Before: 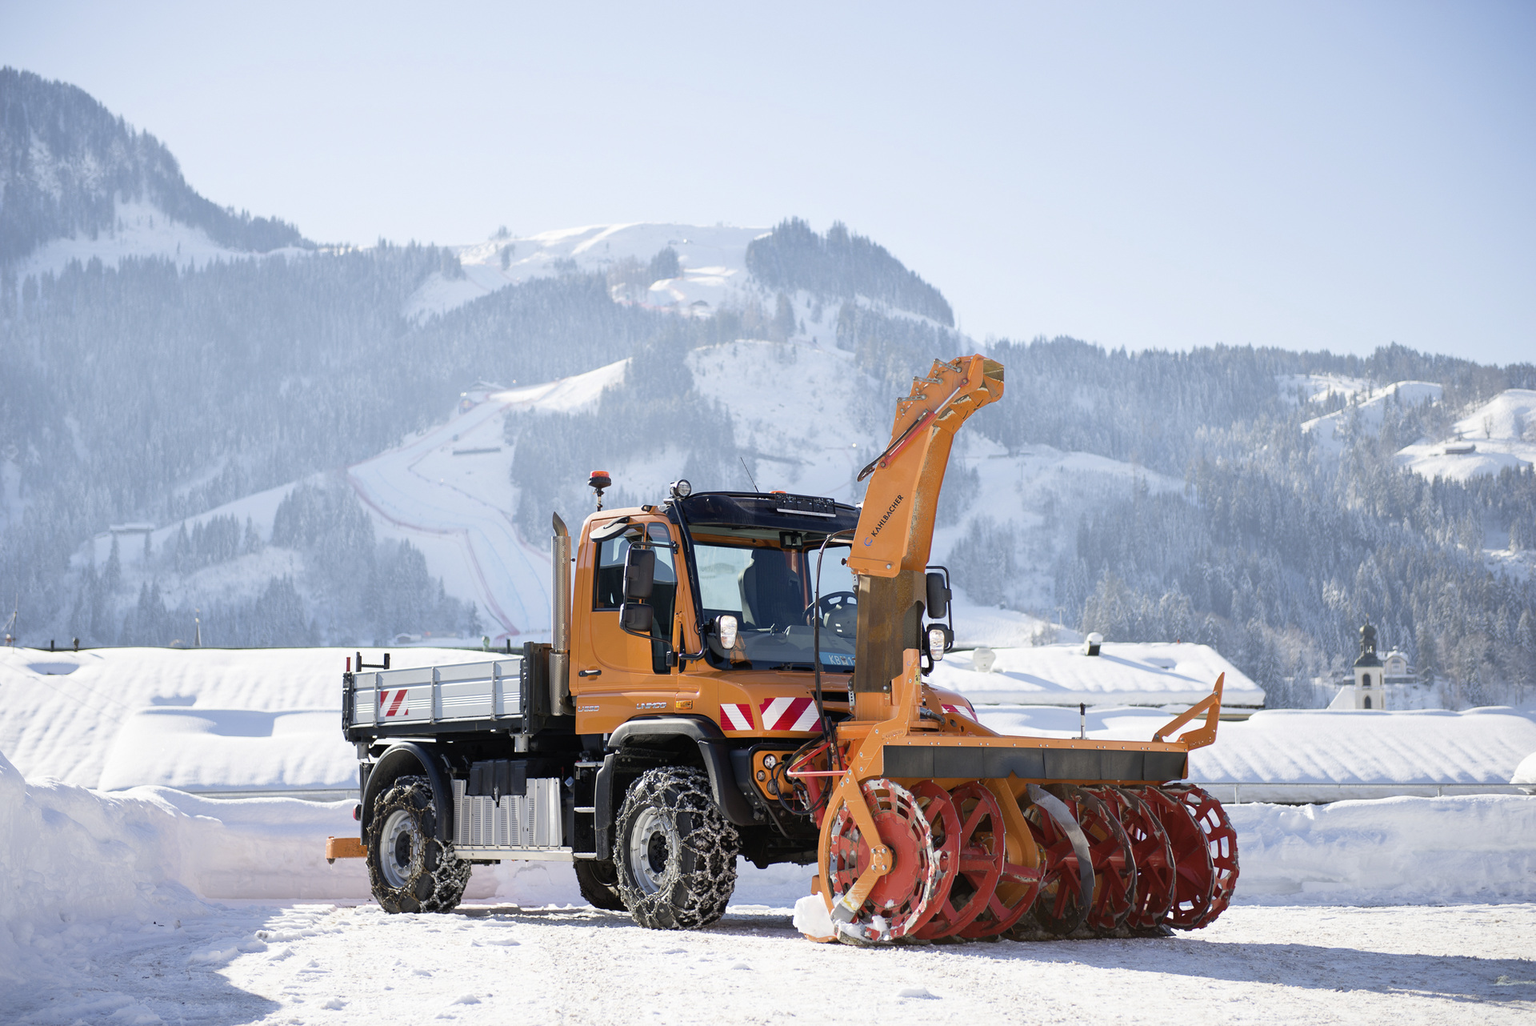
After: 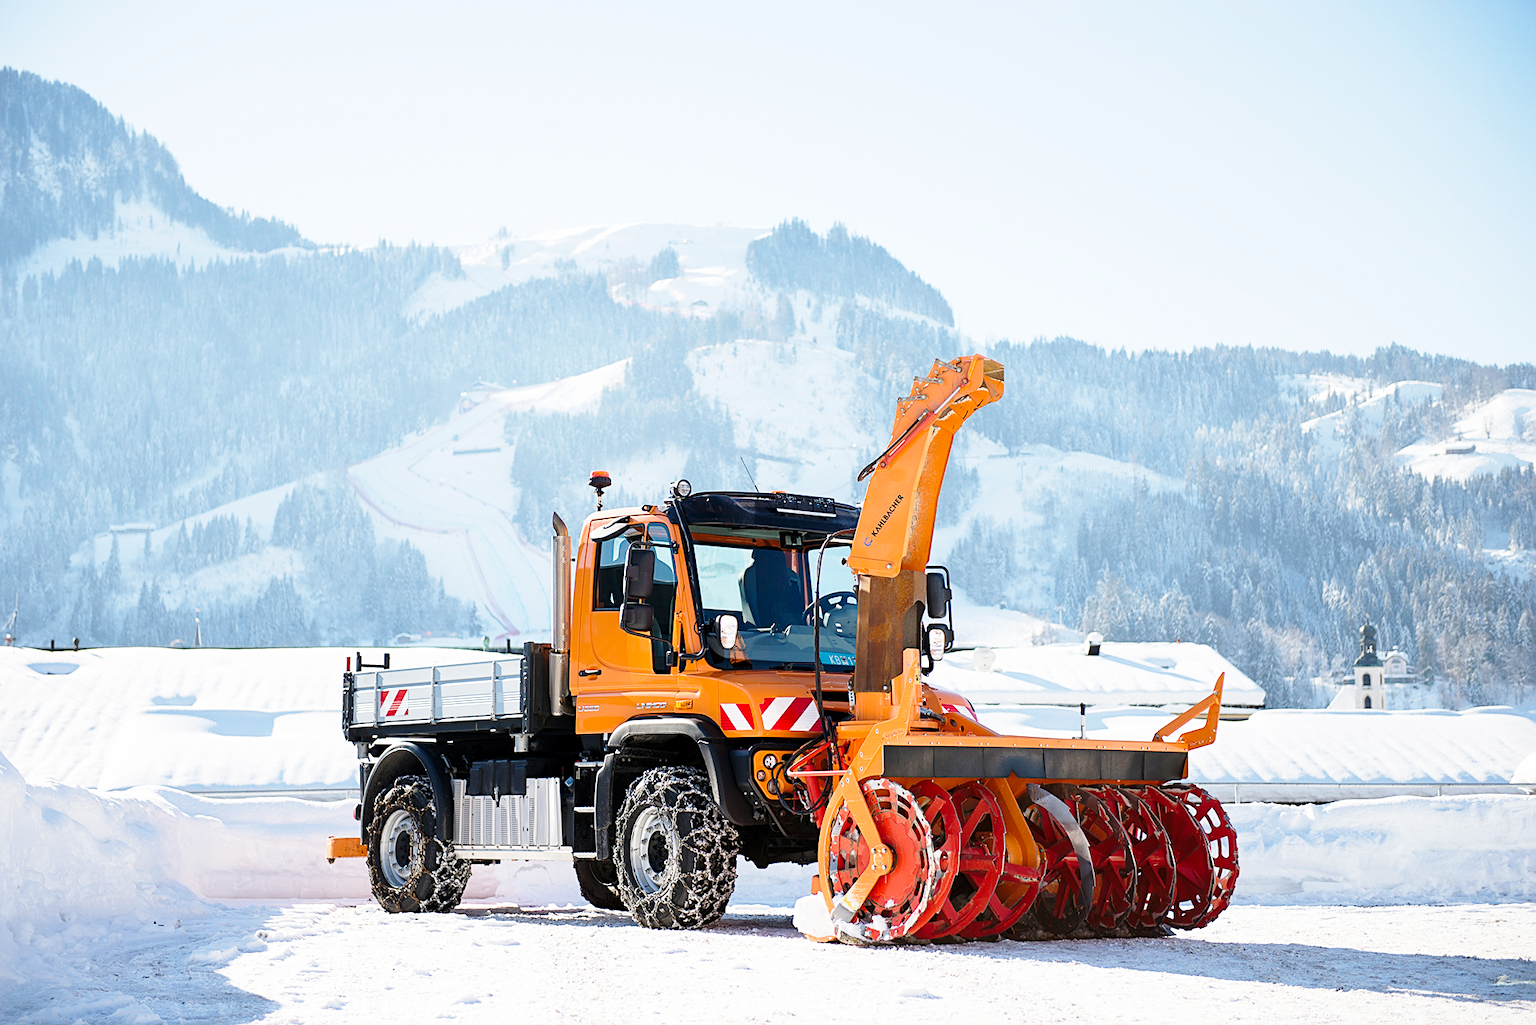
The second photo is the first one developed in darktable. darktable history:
exposure: black level correction 0.004, exposure 0.014 EV, compensate highlight preservation false
base curve: curves: ch0 [(0, 0) (0.028, 0.03) (0.121, 0.232) (0.46, 0.748) (0.859, 0.968) (1, 1)], preserve colors none
sharpen: on, module defaults
